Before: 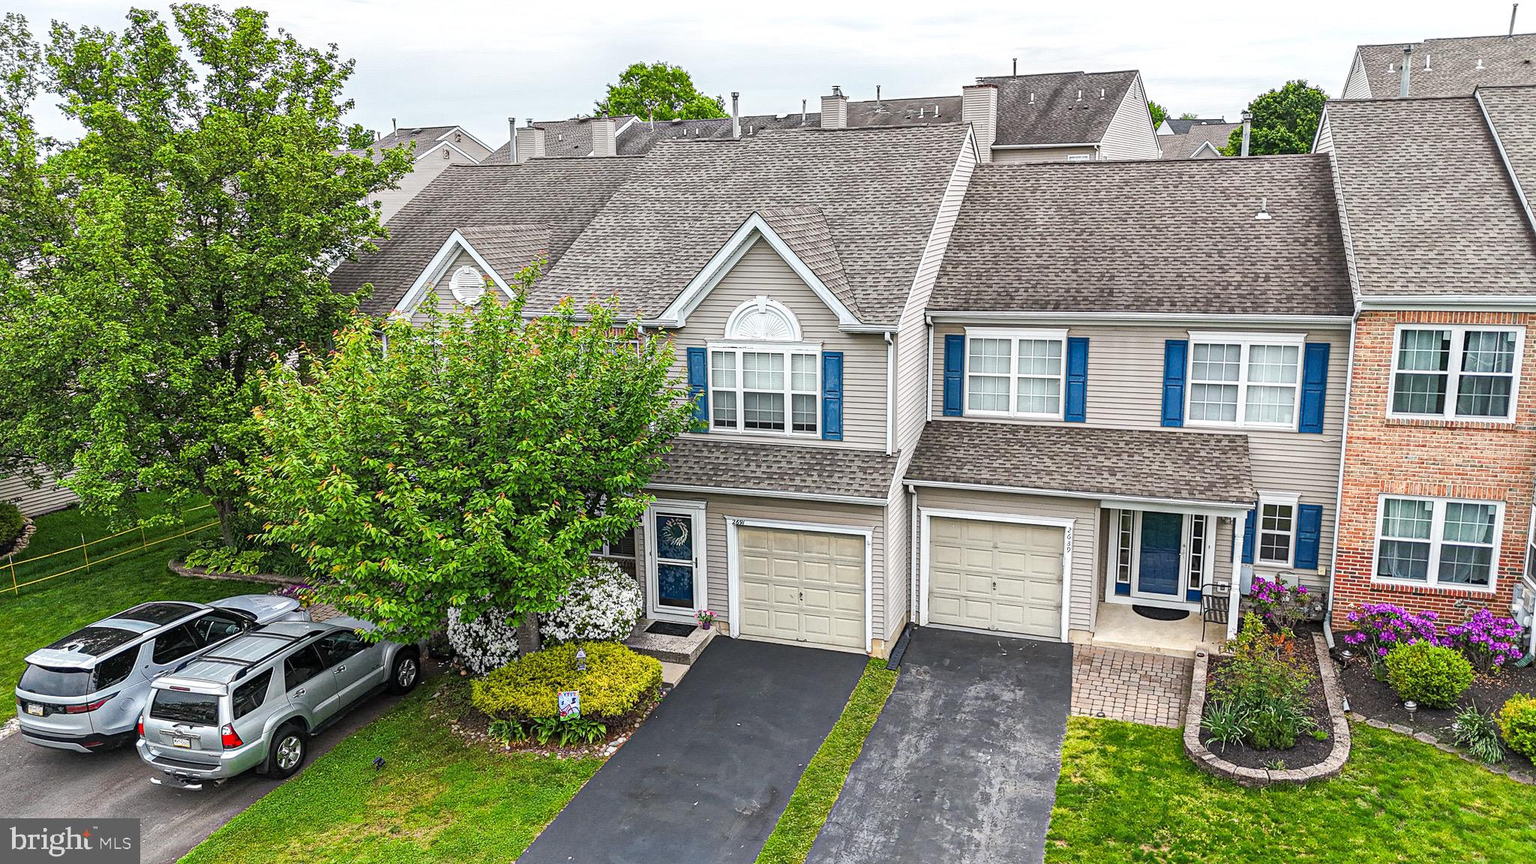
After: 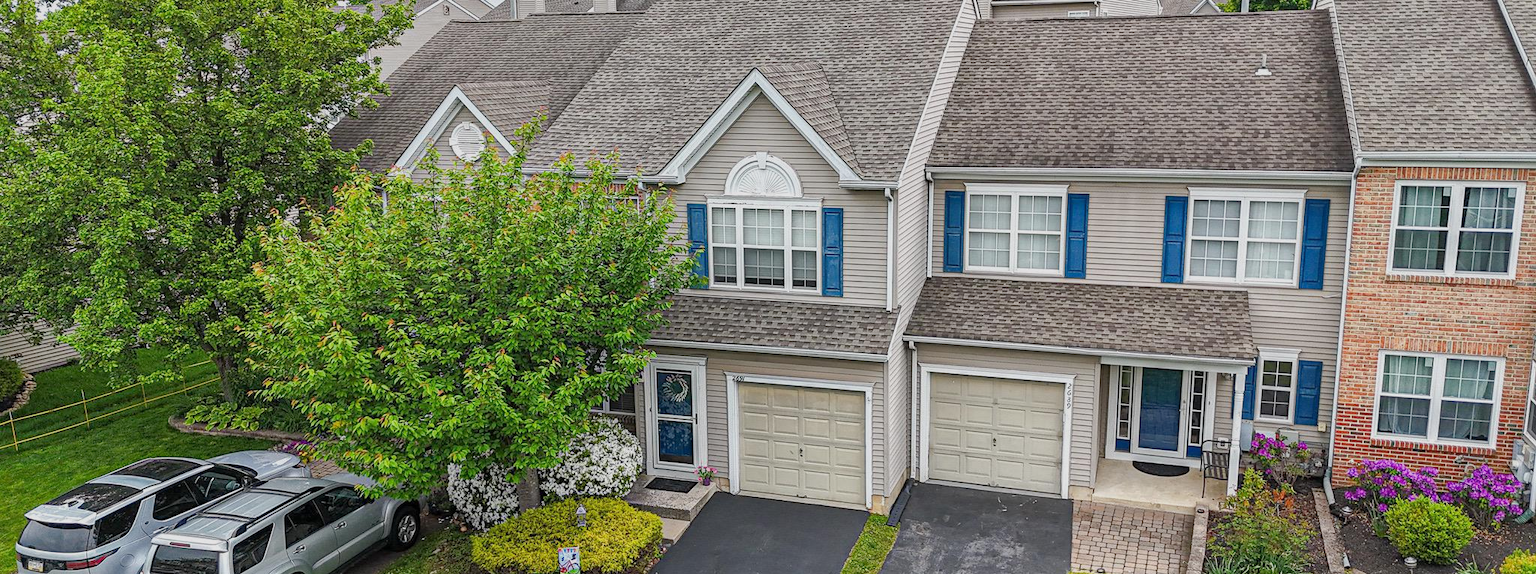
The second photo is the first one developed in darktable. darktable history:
crop: top 16.727%, bottom 16.727%
shadows and highlights: radius 334.93, shadows 63.48, highlights 6.06, compress 87.7%, highlights color adjustment 39.73%, soften with gaussian
tone equalizer: -8 EV 0.25 EV, -7 EV 0.417 EV, -6 EV 0.417 EV, -5 EV 0.25 EV, -3 EV -0.25 EV, -2 EV -0.417 EV, -1 EV -0.417 EV, +0 EV -0.25 EV, edges refinement/feathering 500, mask exposure compensation -1.57 EV, preserve details guided filter
